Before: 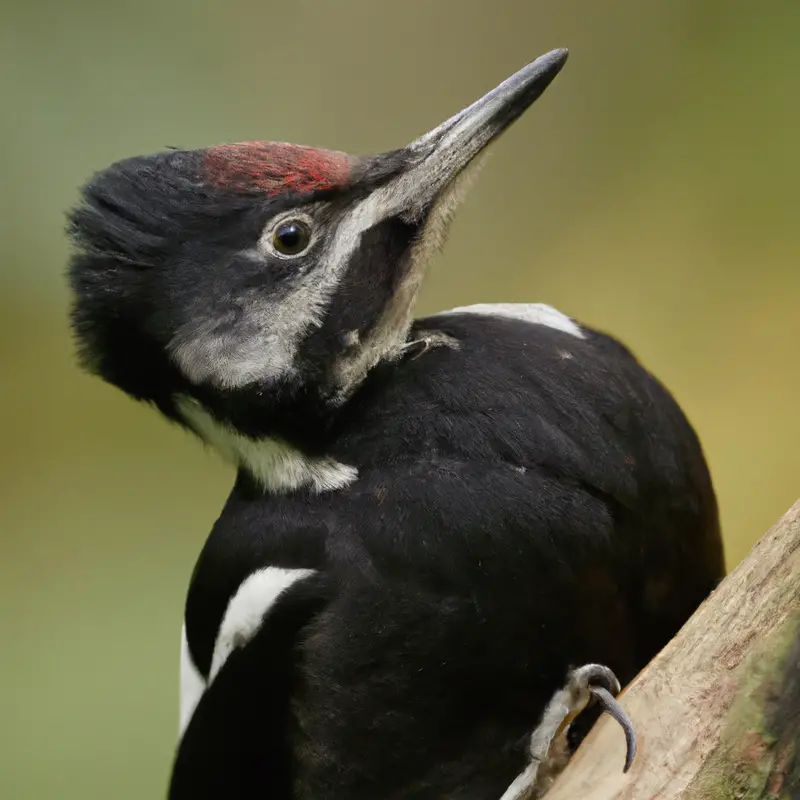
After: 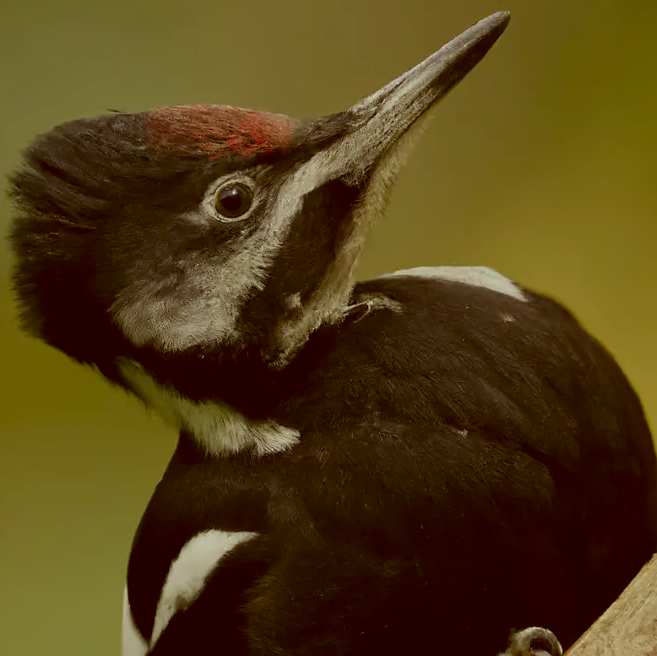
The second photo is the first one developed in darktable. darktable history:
crop and rotate: left 7.324%, top 4.697%, right 10.515%, bottom 13.237%
exposure: black level correction 0, exposure -0.723 EV, compensate highlight preservation false
sharpen: radius 0.998, threshold 0.852
color correction: highlights a* -6.09, highlights b* 9.48, shadows a* 10.74, shadows b* 23.82
